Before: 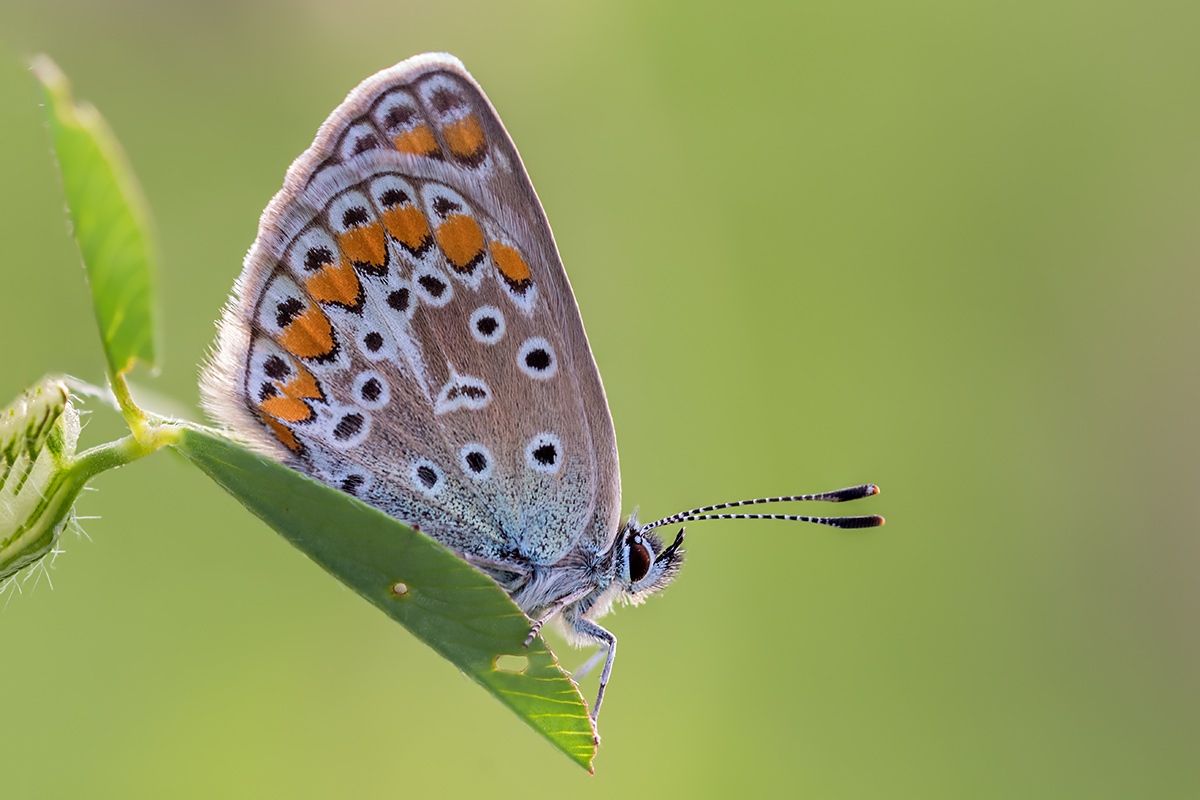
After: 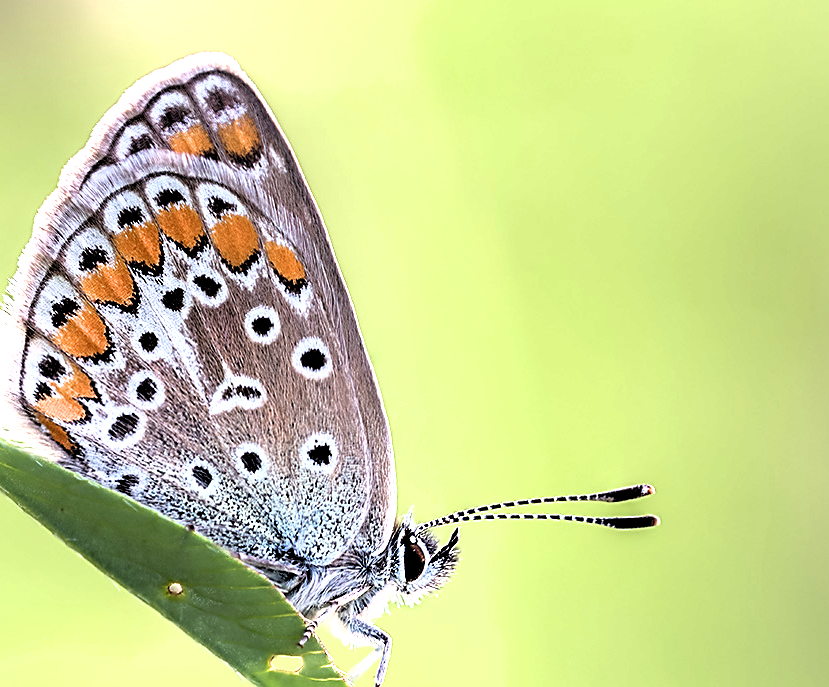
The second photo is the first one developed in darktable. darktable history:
exposure: exposure -0.023 EV, compensate highlight preservation false
sharpen: amount 0.56
levels: white 99.95%, levels [0.062, 0.494, 0.925]
filmic rgb: black relative exposure -8.01 EV, white relative exposure 2.32 EV, hardness 6.63, color science v6 (2022), iterations of high-quality reconstruction 0
tone equalizer: -8 EV -0.737 EV, -7 EV -0.694 EV, -6 EV -0.589 EV, -5 EV -0.398 EV, -3 EV 0.396 EV, -2 EV 0.6 EV, -1 EV 0.699 EV, +0 EV 0.73 EV, mask exposure compensation -0.495 EV
crop: left 18.809%, right 12.087%, bottom 14.119%
shadows and highlights: radius 124.82, shadows 21.21, highlights -22.55, low approximation 0.01
